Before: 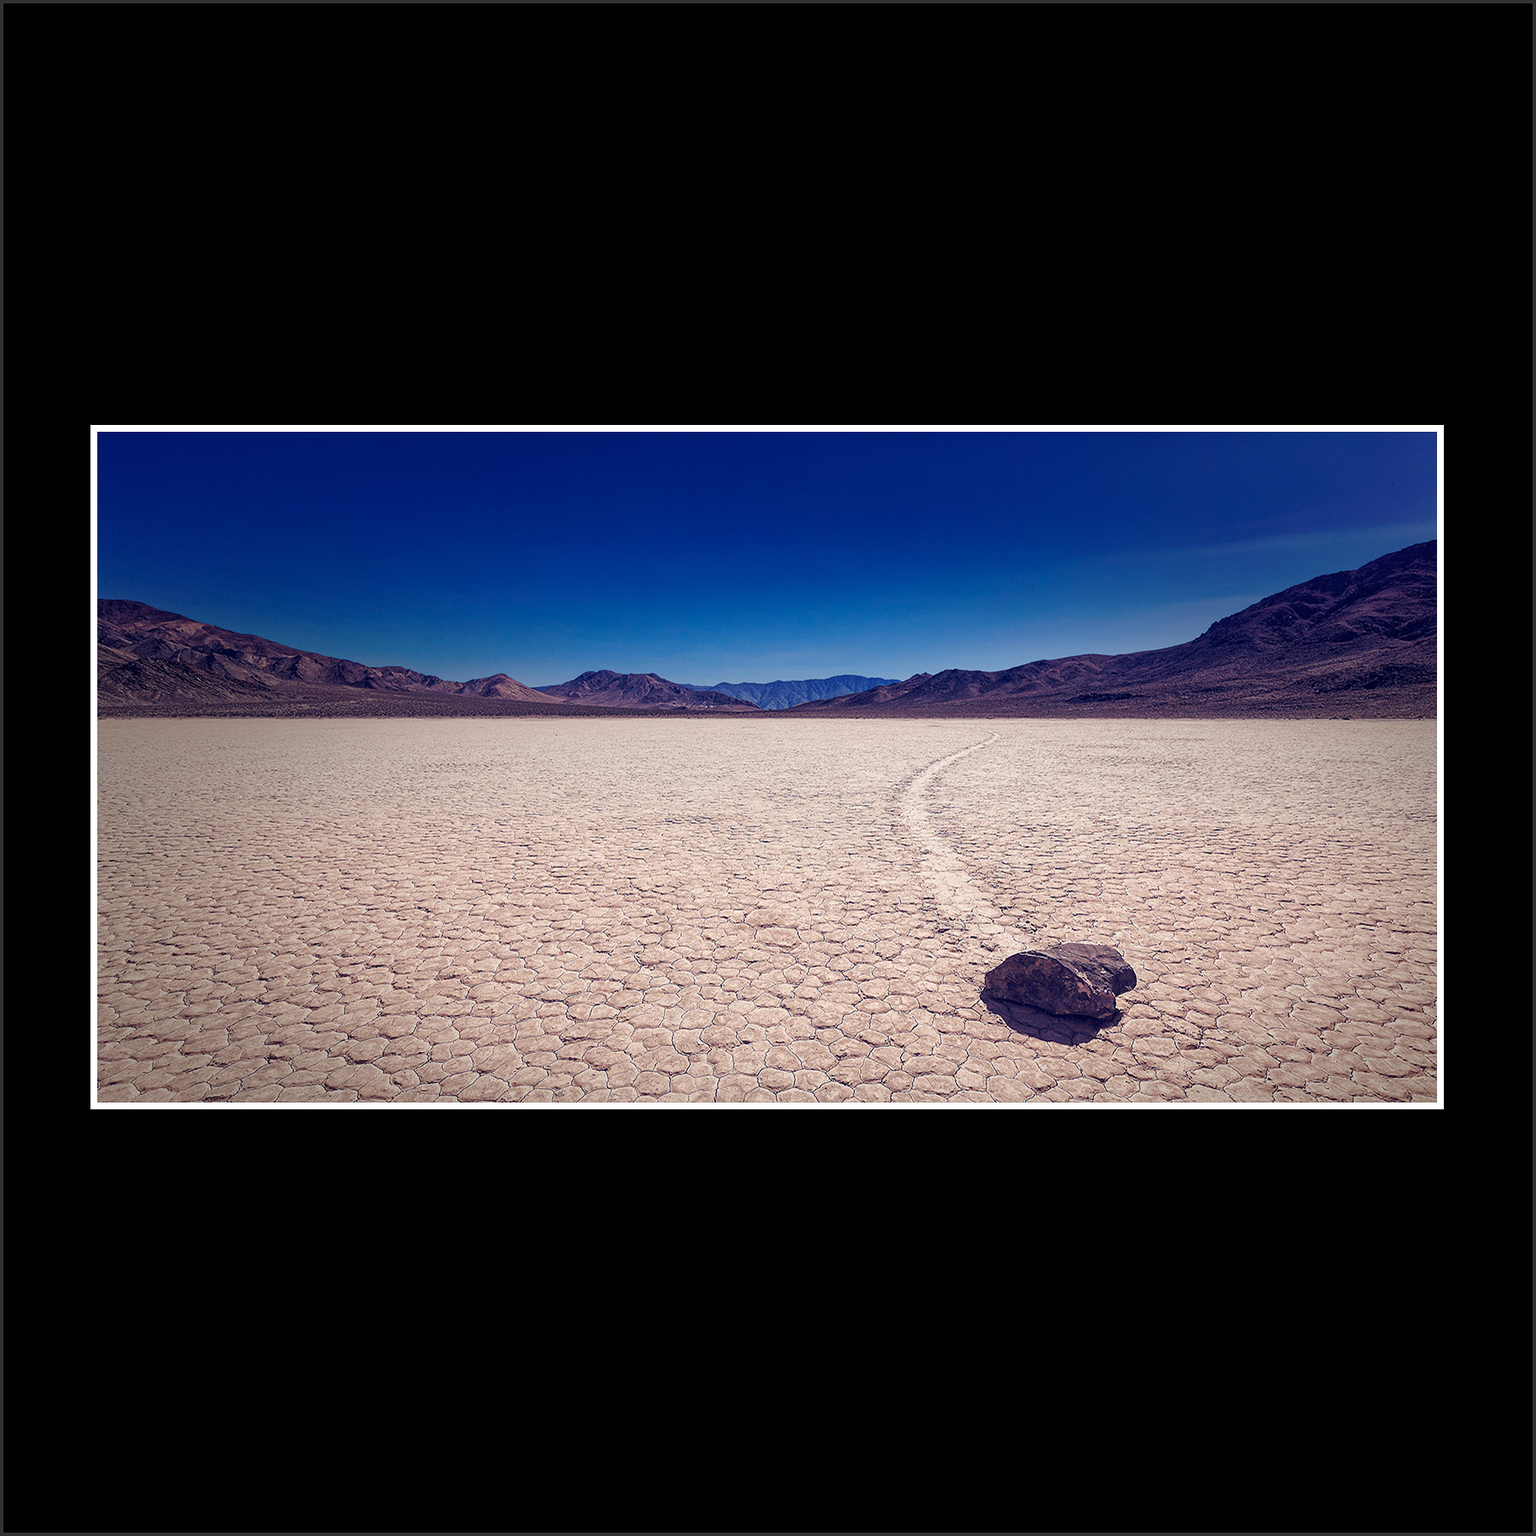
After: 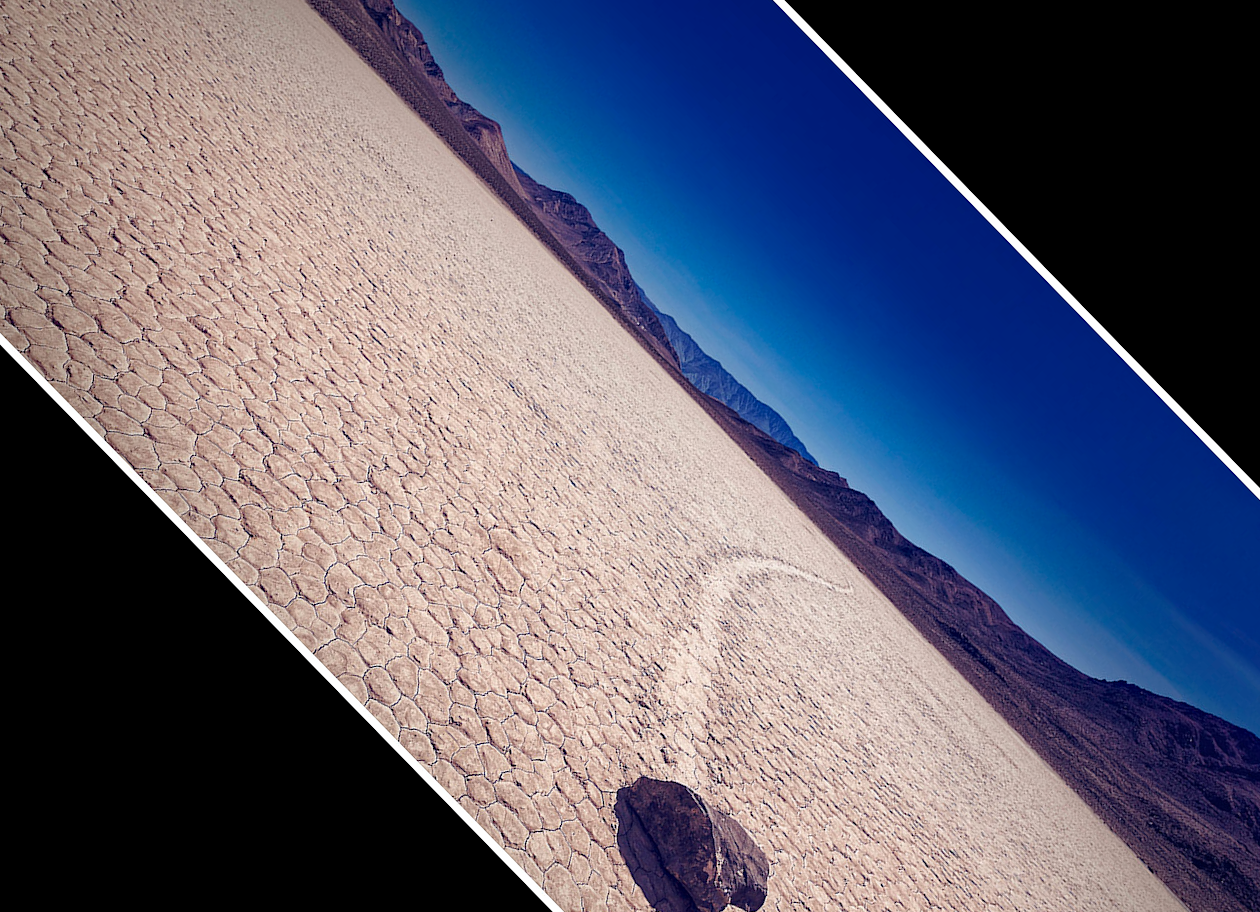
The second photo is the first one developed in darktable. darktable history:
haze removal: compatibility mode true, adaptive false
crop and rotate: angle -45.75°, top 16.644%, right 0.975%, bottom 11.631%
